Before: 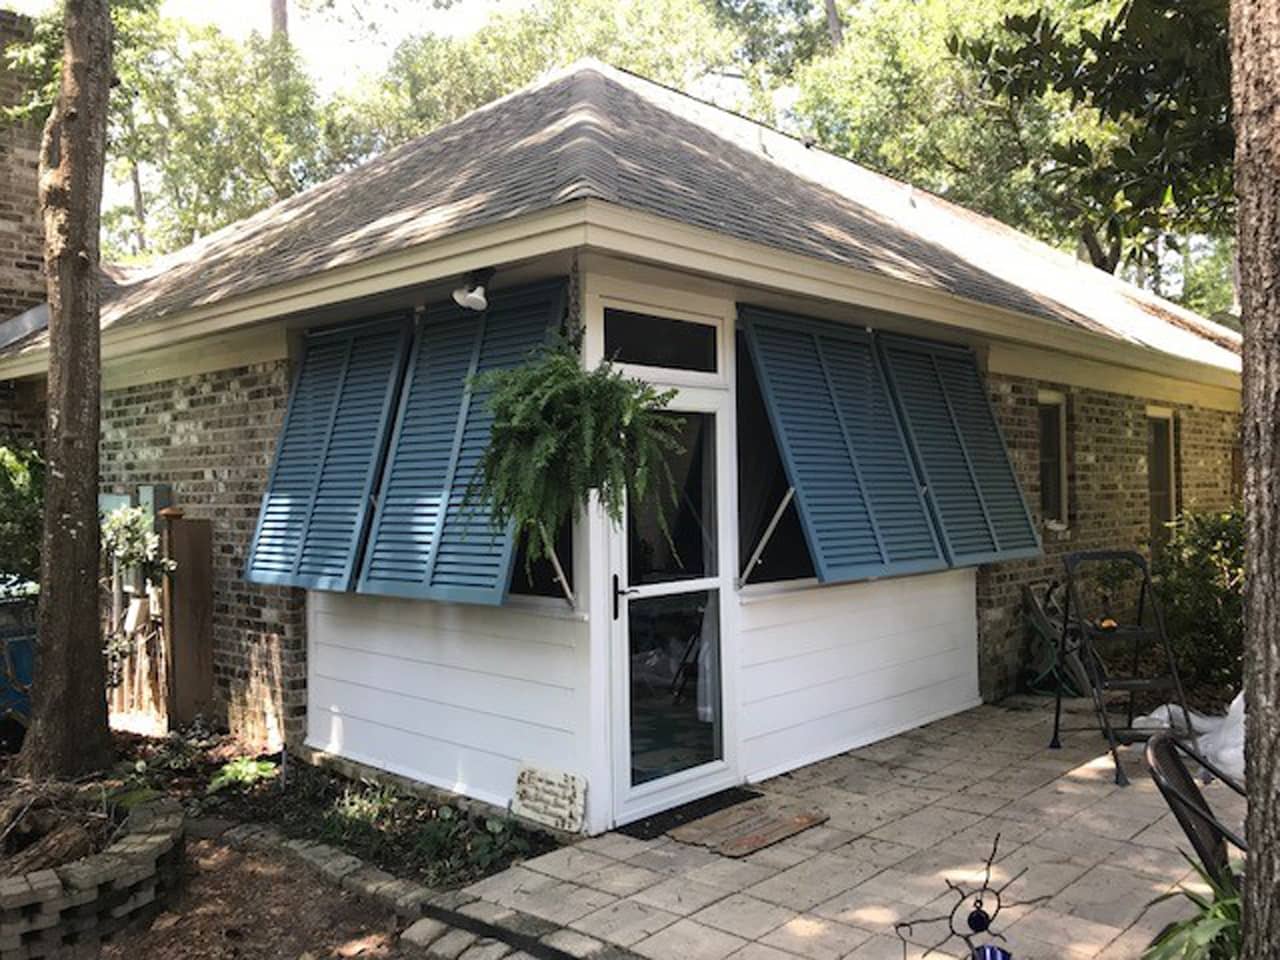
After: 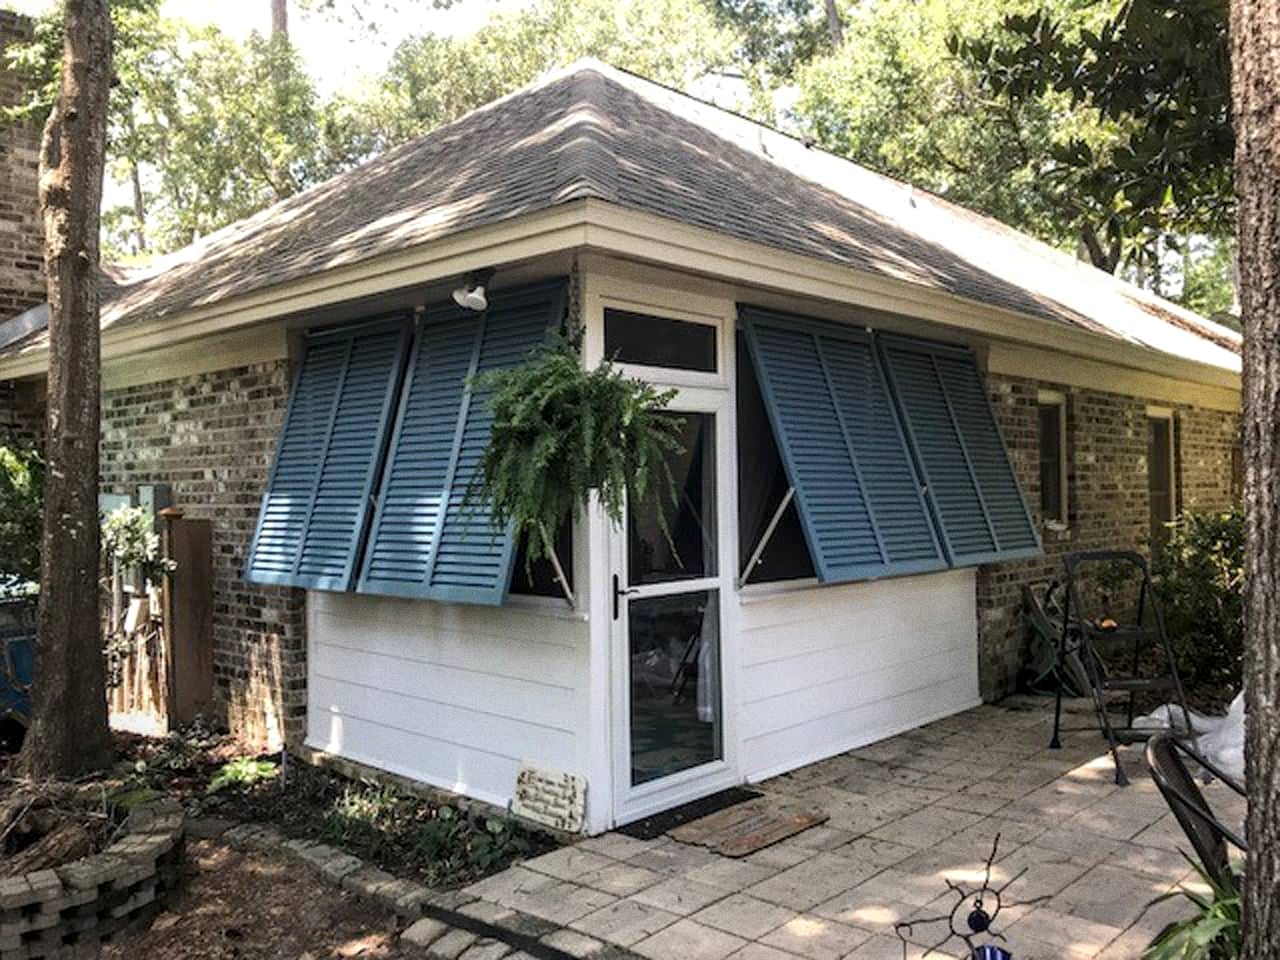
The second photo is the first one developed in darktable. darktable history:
local contrast: detail 130%
grain: coarseness 0.09 ISO
